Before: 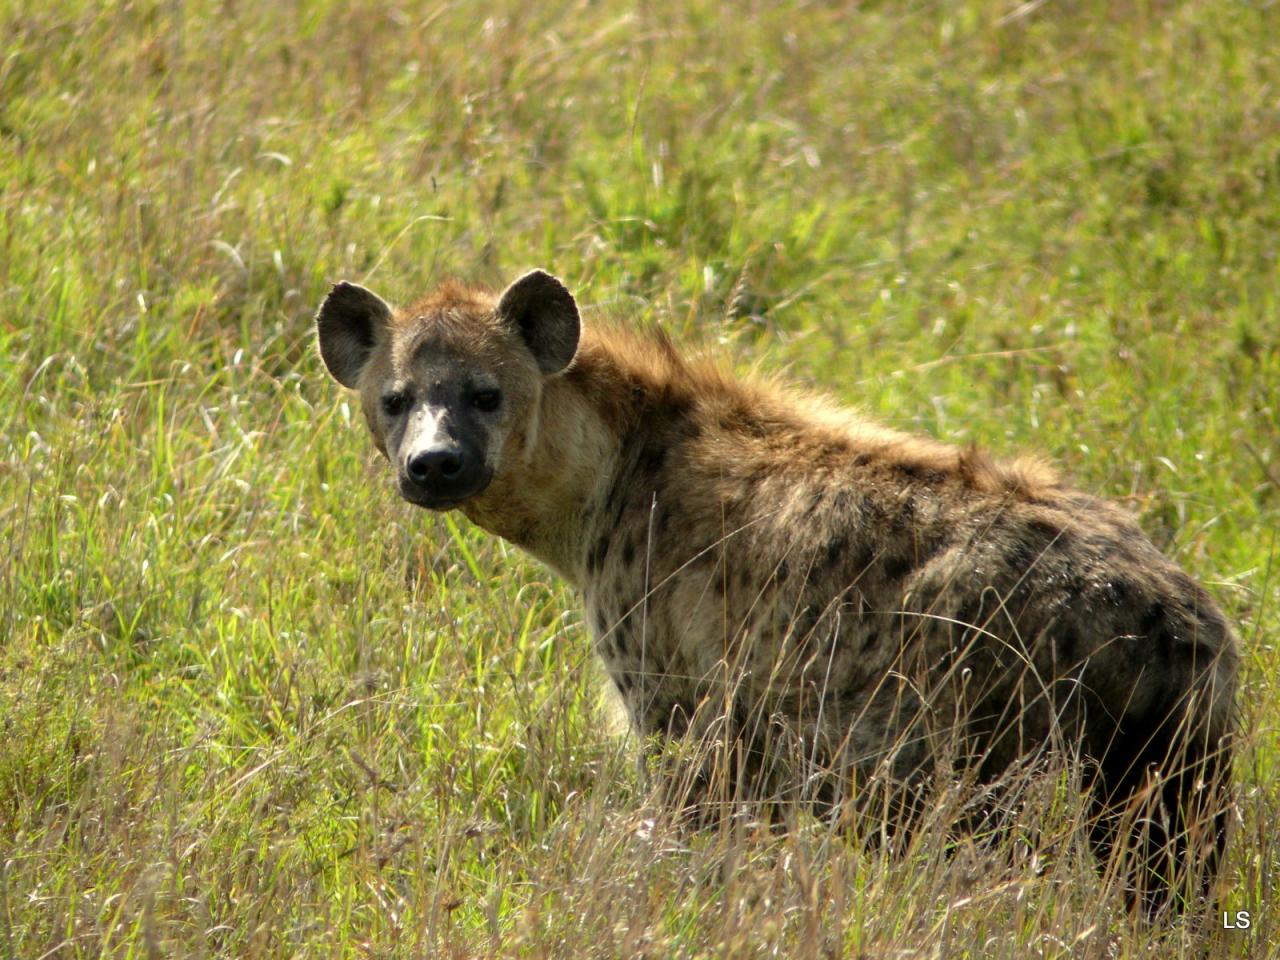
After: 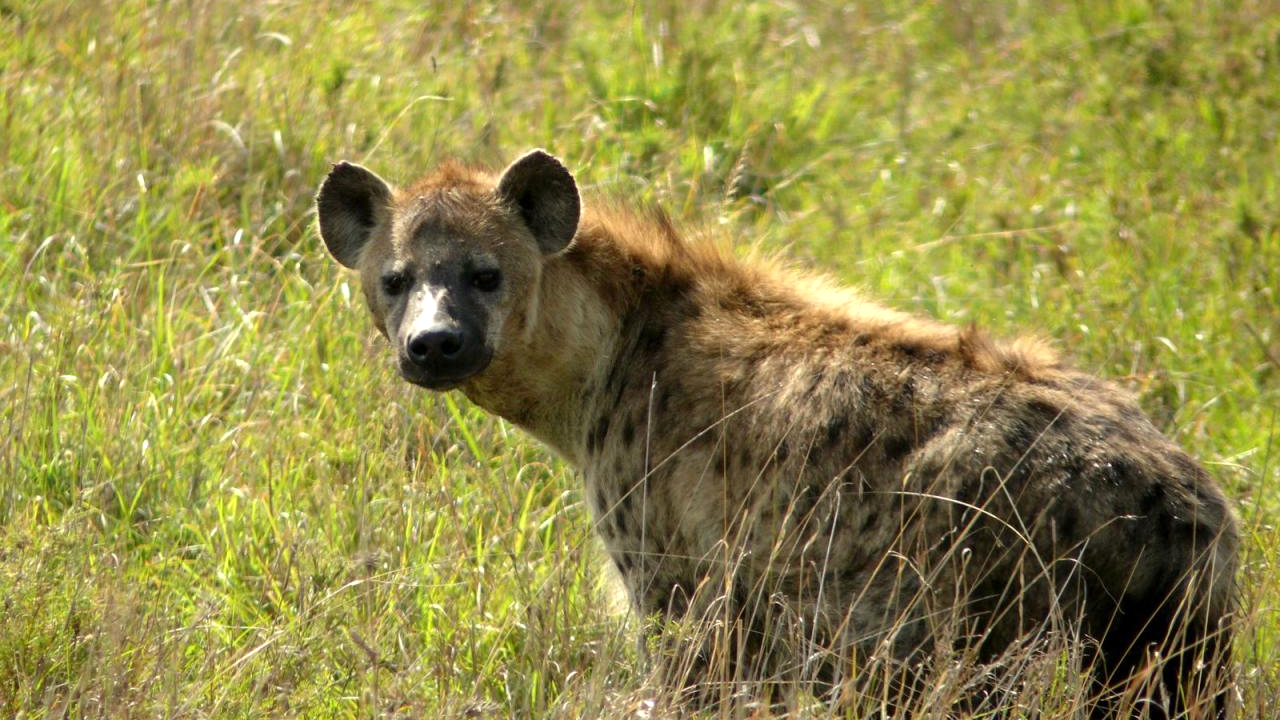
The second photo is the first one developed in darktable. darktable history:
crop and rotate: top 12.5%, bottom 12.5%
exposure: exposure 0.2 EV, compensate highlight preservation false
